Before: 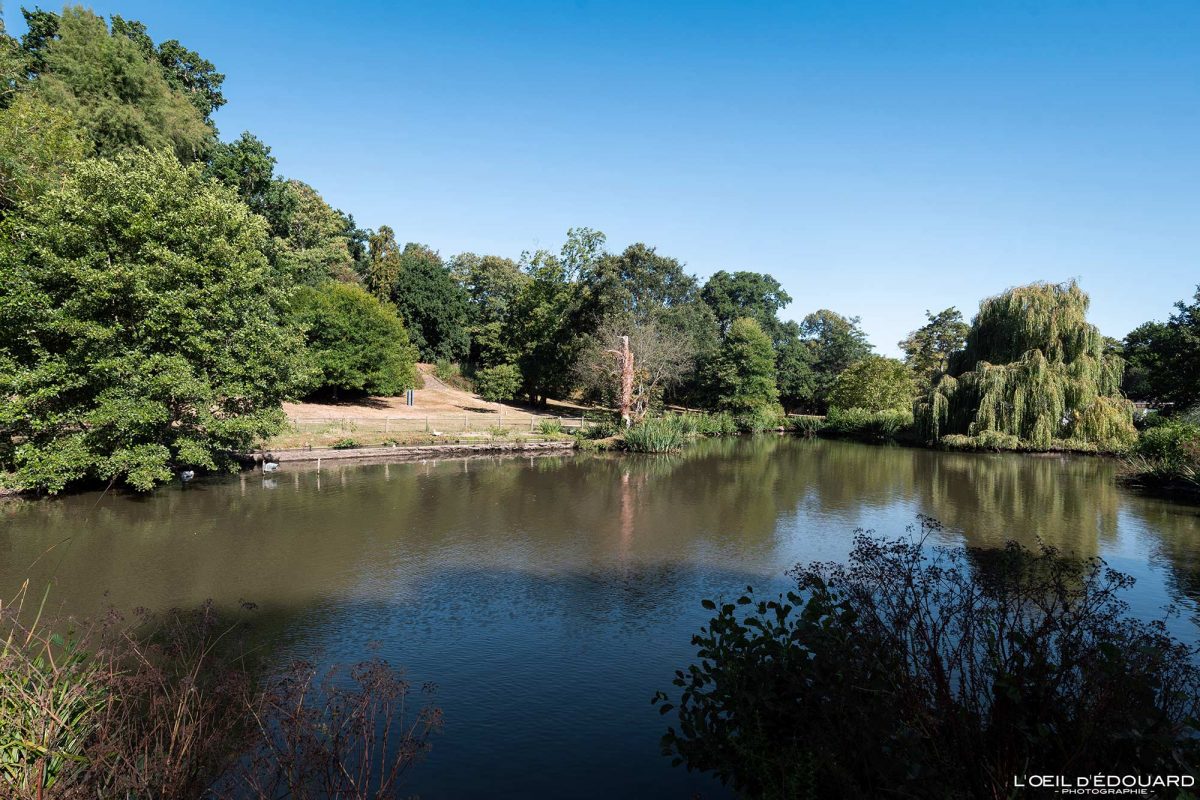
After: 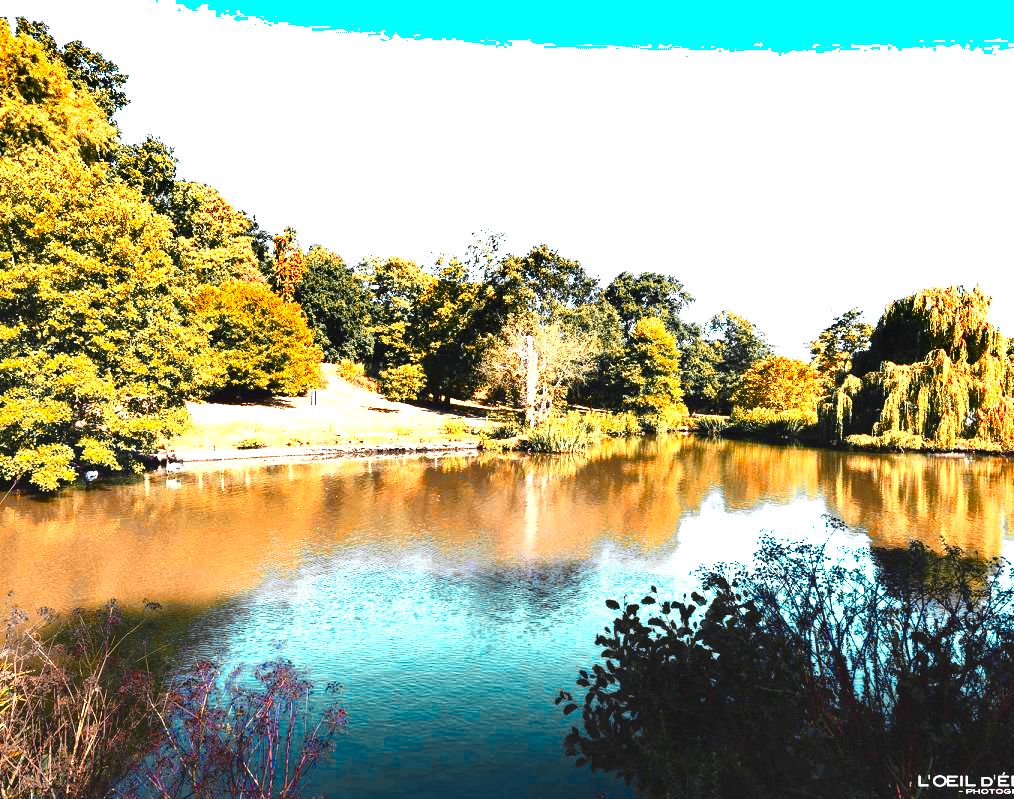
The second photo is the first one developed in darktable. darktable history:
color zones: curves: ch0 [(0.009, 0.528) (0.136, 0.6) (0.255, 0.586) (0.39, 0.528) (0.522, 0.584) (0.686, 0.736) (0.849, 0.561)]; ch1 [(0.045, 0.781) (0.14, 0.416) (0.257, 0.695) (0.442, 0.032) (0.738, 0.338) (0.818, 0.632) (0.891, 0.741) (1, 0.704)]; ch2 [(0, 0.667) (0.141, 0.52) (0.26, 0.37) (0.474, 0.432) (0.743, 0.286)]
contrast brightness saturation: contrast 0.2, brightness 0.169, saturation 0.218
crop: left 8.083%, right 7.408%
tone curve: curves: ch0 [(0, 0.008) (0.083, 0.073) (0.28, 0.286) (0.528, 0.559) (0.961, 0.966) (1, 1)], preserve colors none
color correction: highlights b* -0.019, saturation 1.82
shadows and highlights: radius 116.82, shadows 41.47, highlights -61.72, soften with gaussian
exposure: black level correction -0.005, exposure 1 EV, compensate highlight preservation false
tone equalizer: -8 EV -0.719 EV, -7 EV -0.715 EV, -6 EV -0.635 EV, -5 EV -0.367 EV, -3 EV 0.365 EV, -2 EV 0.6 EV, -1 EV 0.682 EV, +0 EV 0.771 EV, edges refinement/feathering 500, mask exposure compensation -1.57 EV, preserve details no
